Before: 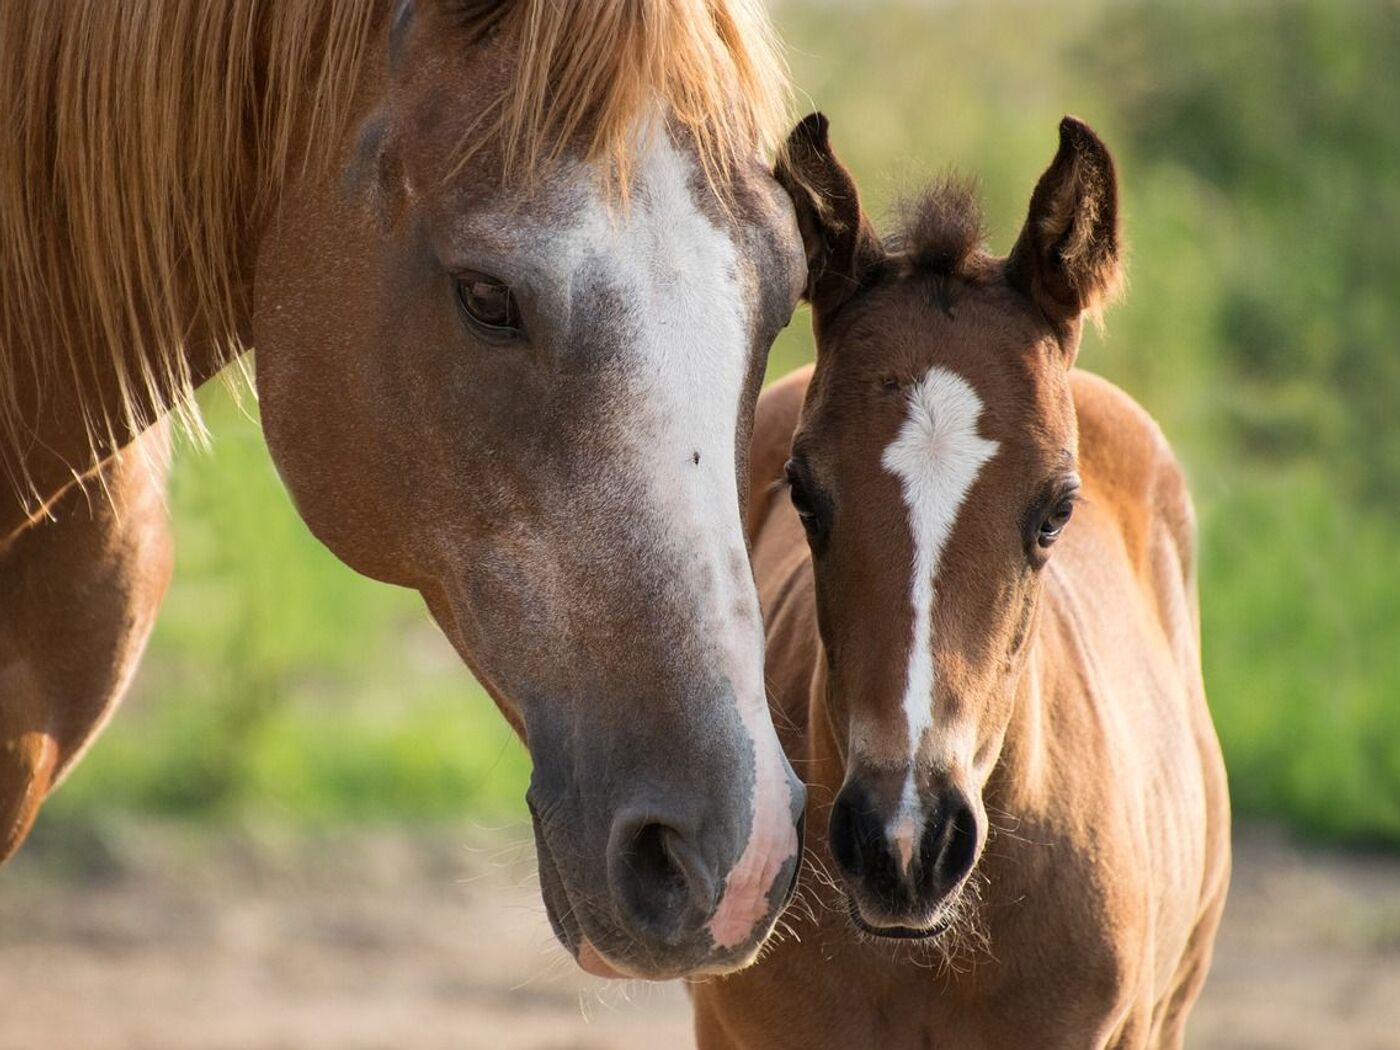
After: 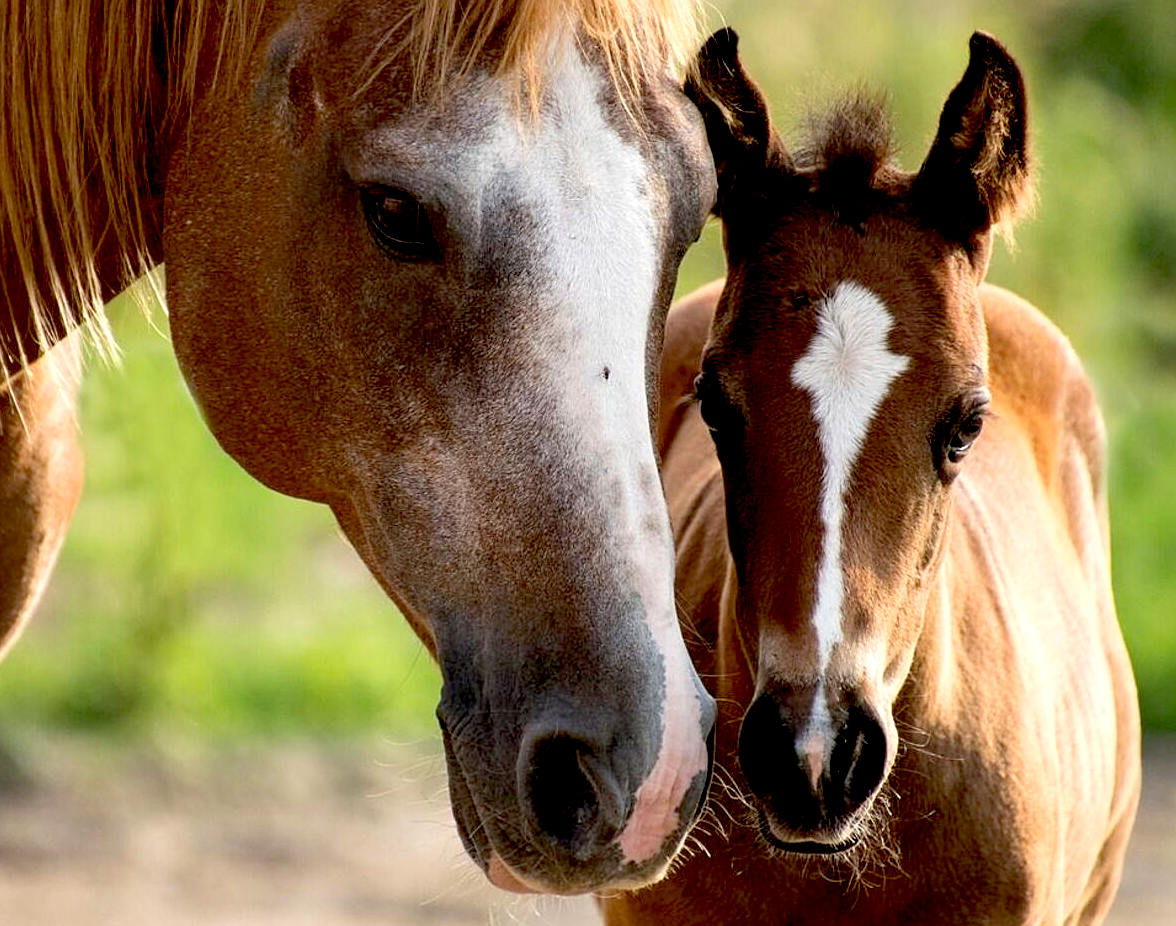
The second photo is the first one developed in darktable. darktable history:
sharpen: amount 0.2
exposure: black level correction 0.031, exposure 0.304 EV, compensate highlight preservation false
crop: left 6.446%, top 8.188%, right 9.538%, bottom 3.548%
